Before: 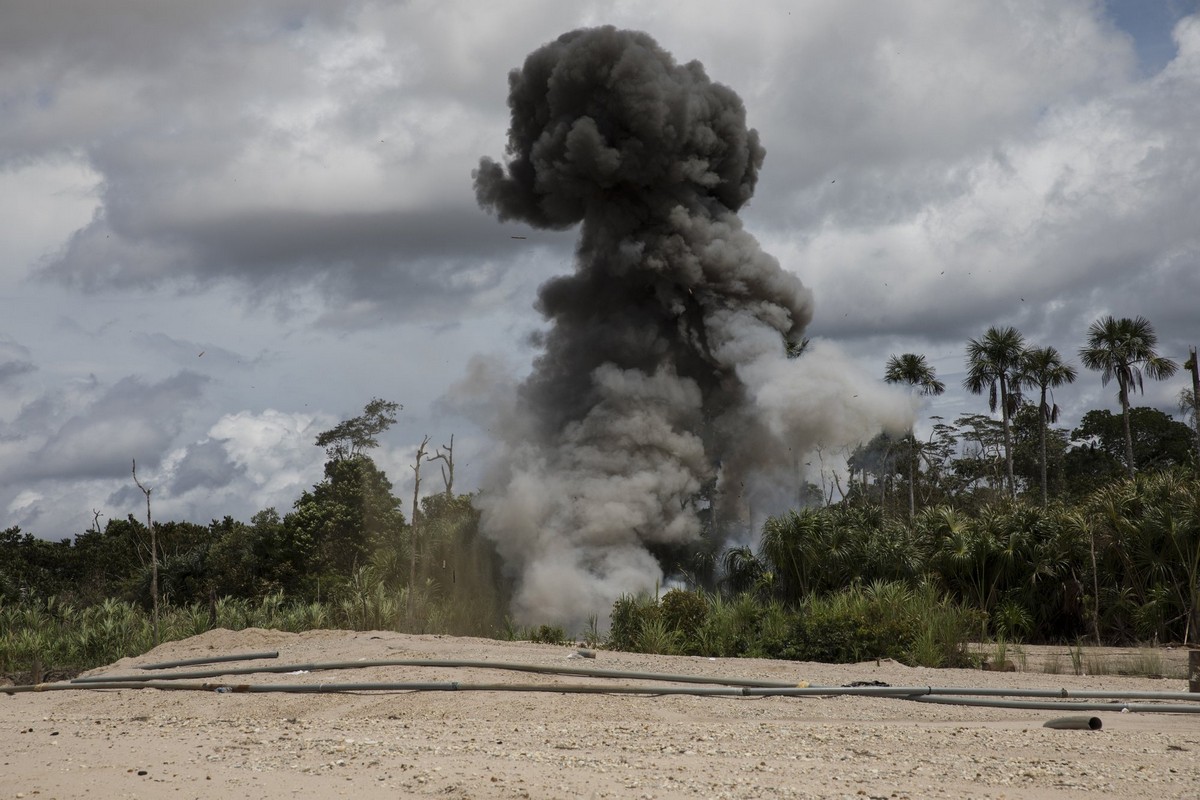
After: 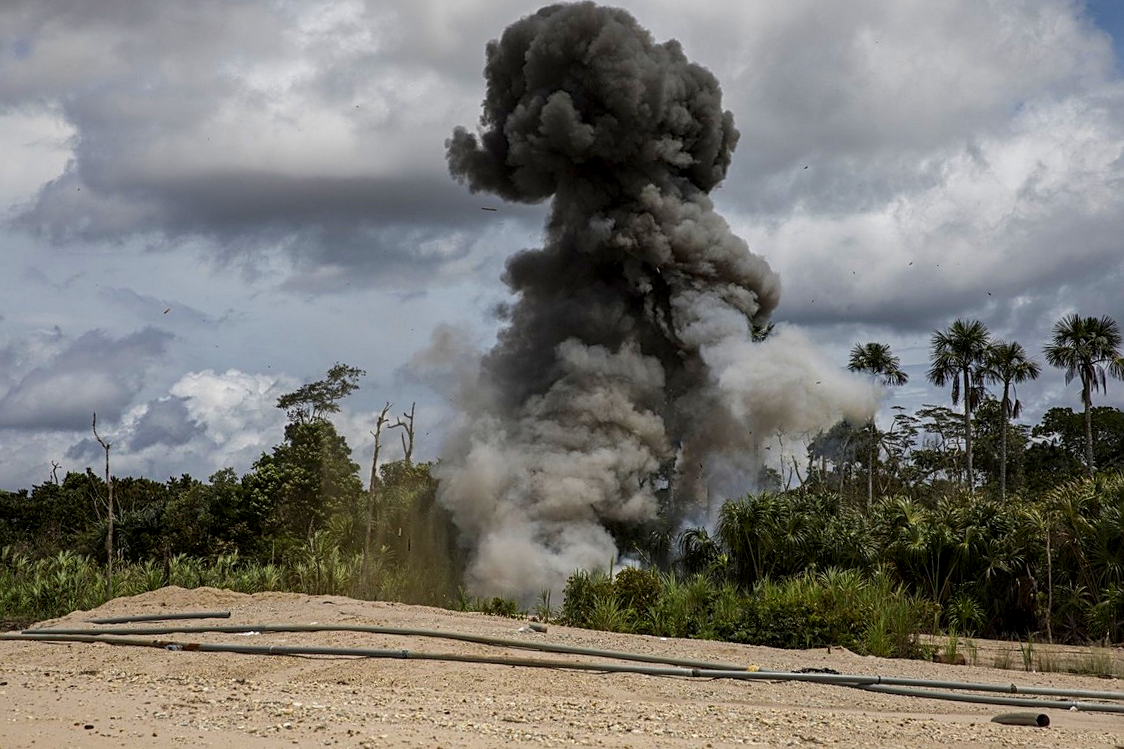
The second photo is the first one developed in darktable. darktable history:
local contrast: detail 130%
exposure: compensate highlight preservation false
contrast brightness saturation: saturation 0.482
sharpen: on, module defaults
crop and rotate: angle -2.59°
